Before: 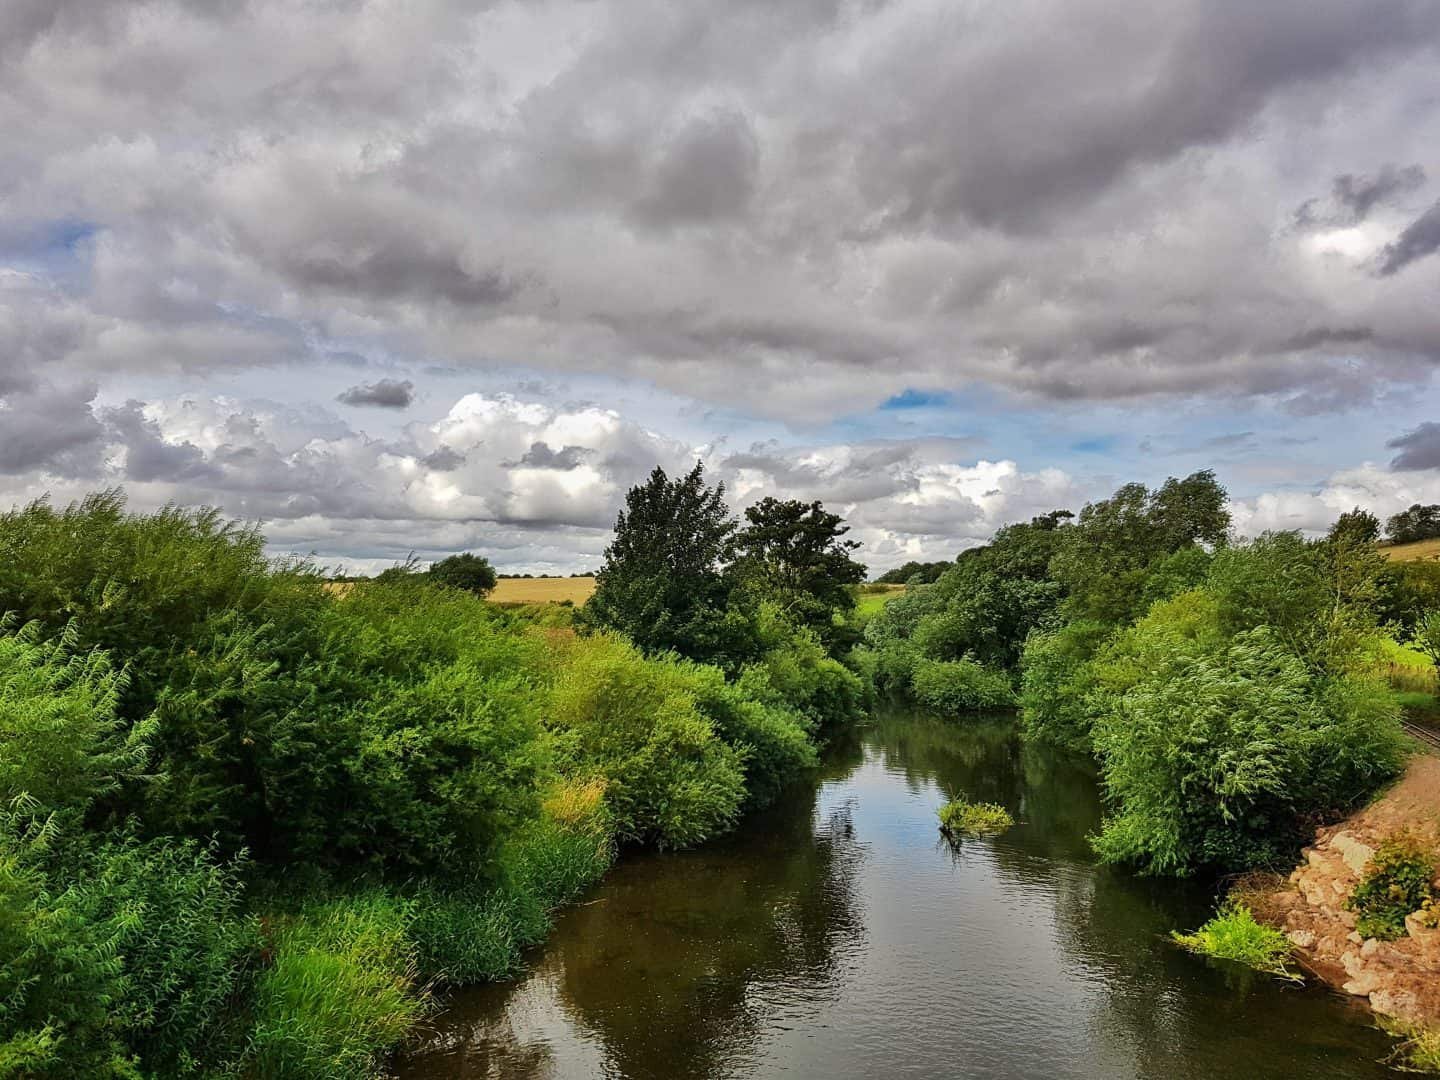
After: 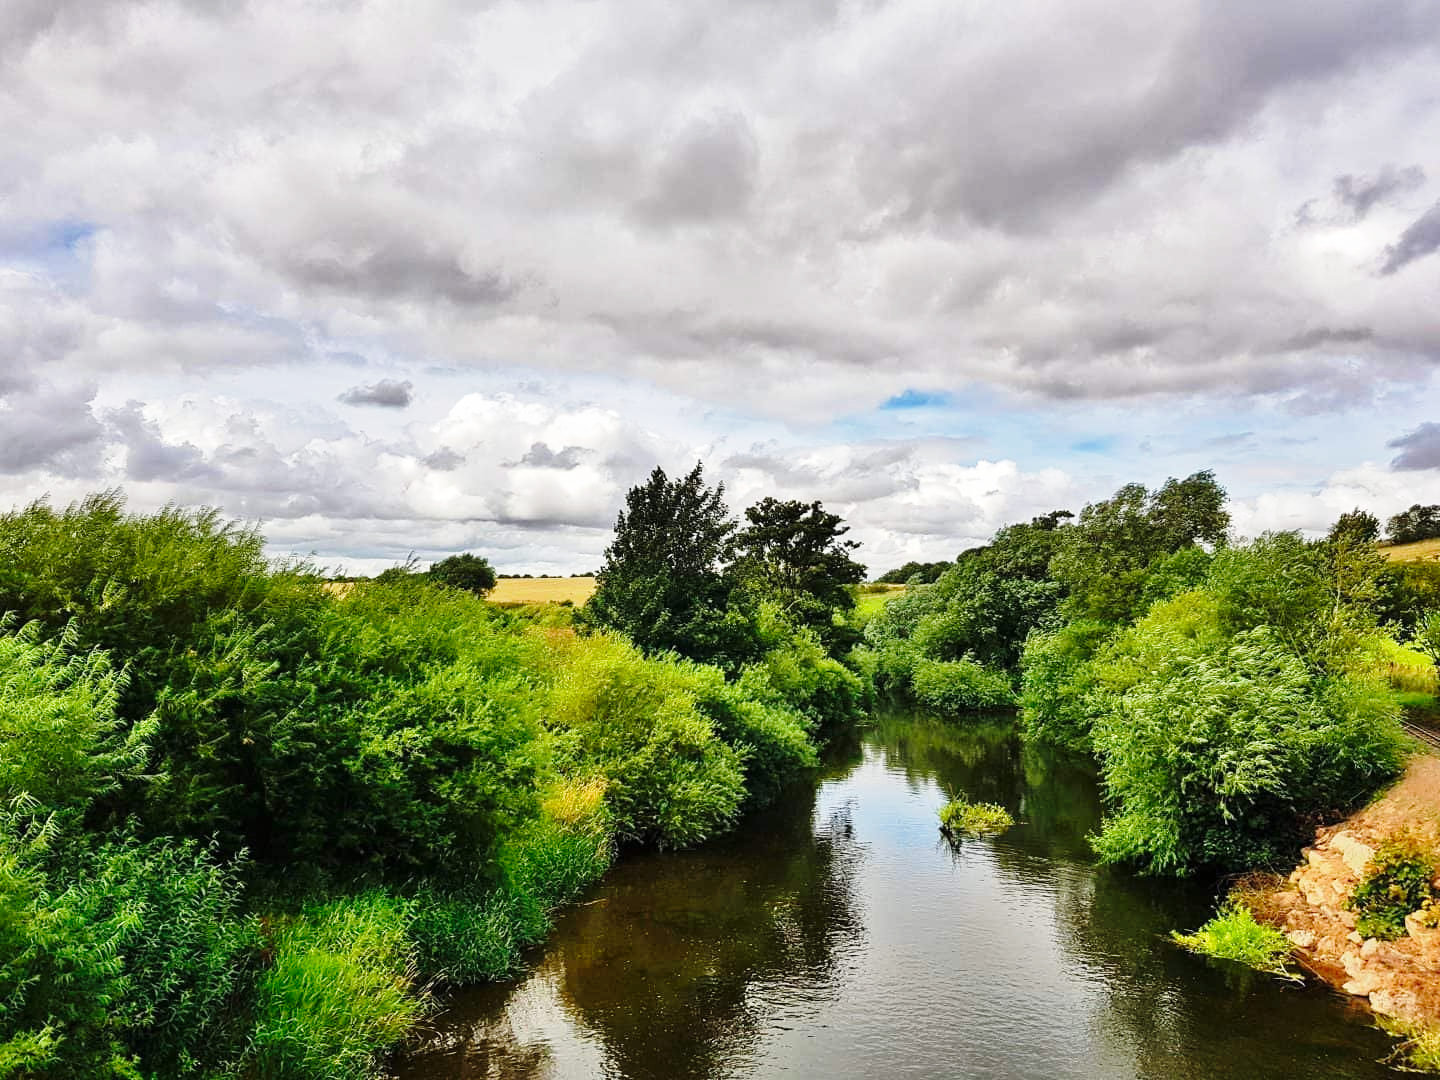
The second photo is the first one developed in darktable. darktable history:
base curve: curves: ch0 [(0, 0) (0.028, 0.03) (0.121, 0.232) (0.46, 0.748) (0.859, 0.968) (1, 1)], preserve colors none
vibrance: vibrance 15%
